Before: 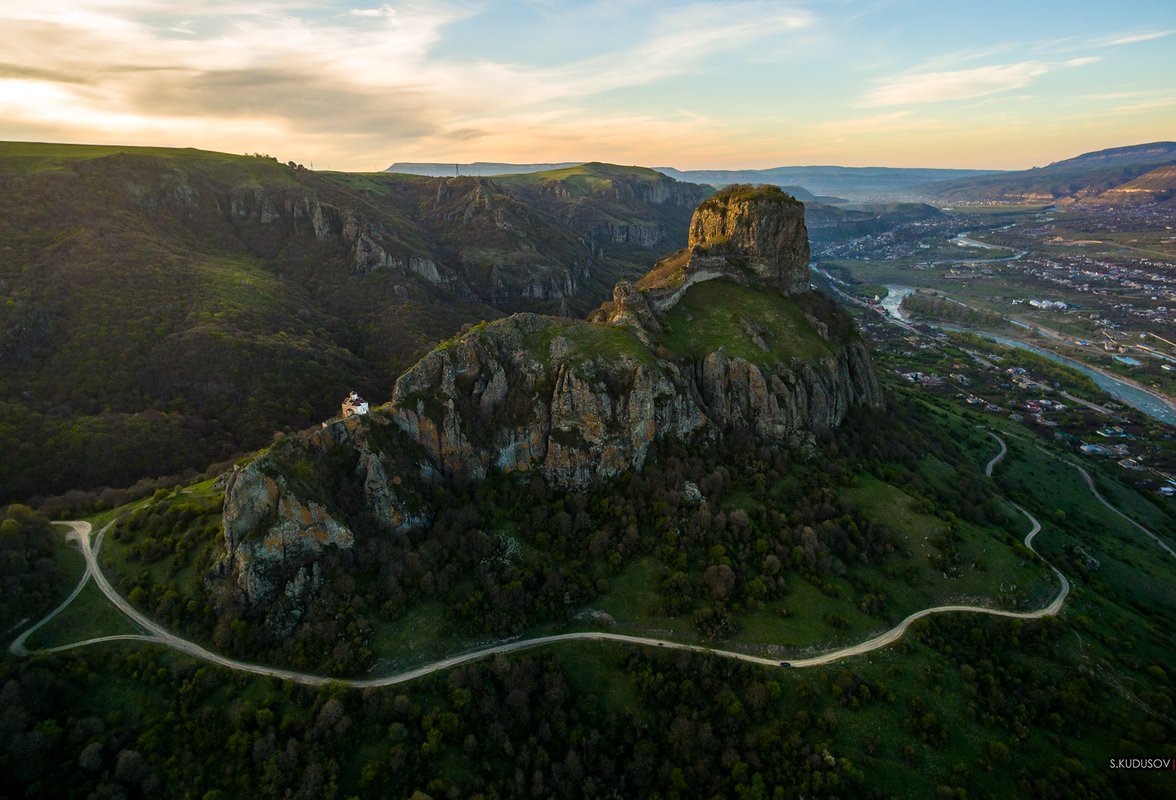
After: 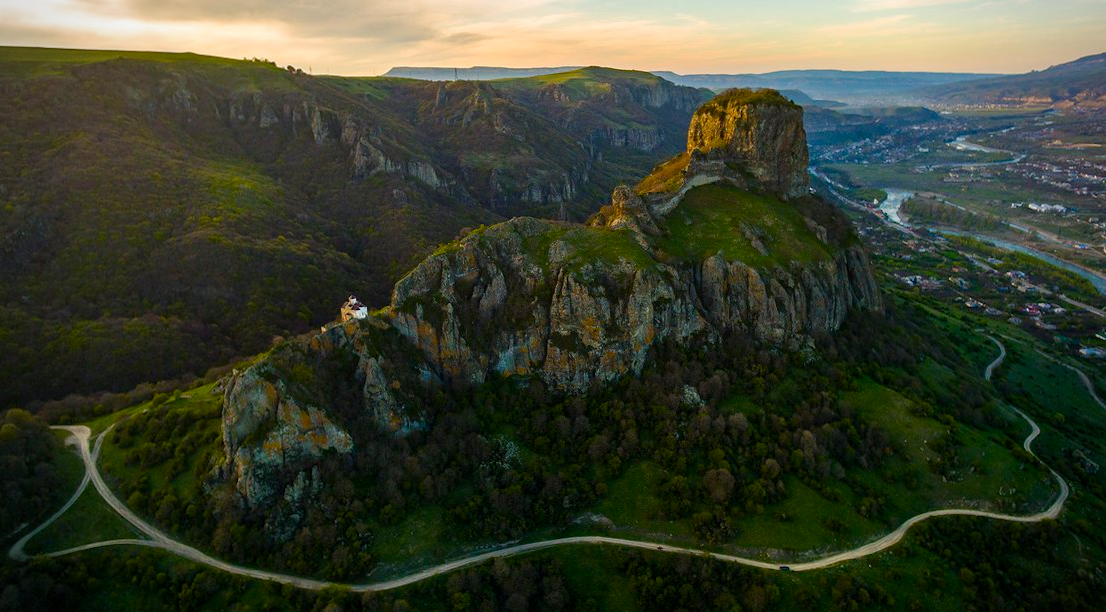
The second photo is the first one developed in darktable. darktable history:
color balance rgb: perceptual saturation grading › global saturation 20%, perceptual saturation grading › highlights -14.424%, perceptual saturation grading › shadows 50.191%
vignetting: fall-off radius 60.92%
crop and rotate: angle 0.072°, top 11.977%, right 5.764%, bottom 11.311%
